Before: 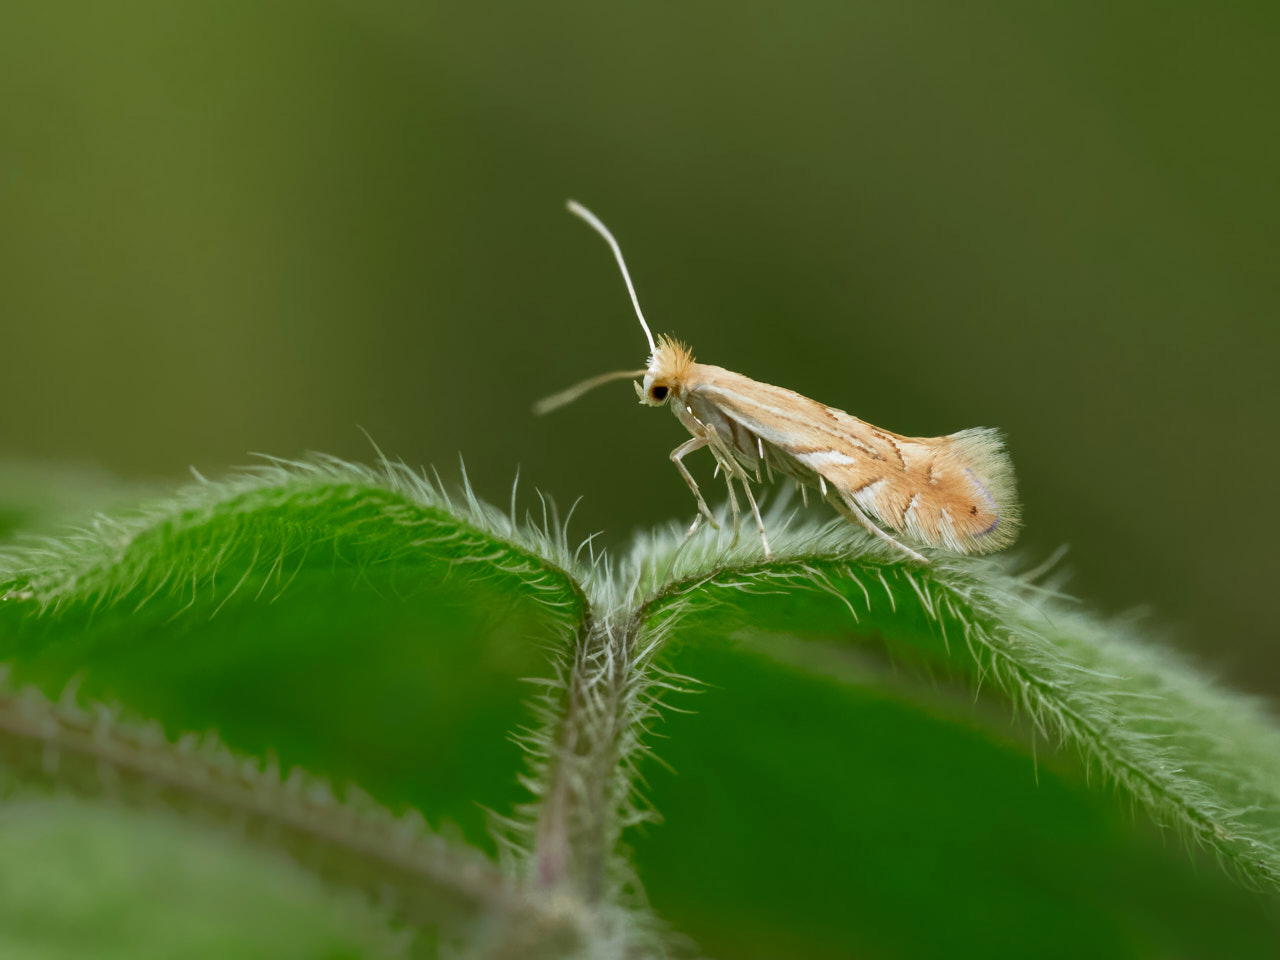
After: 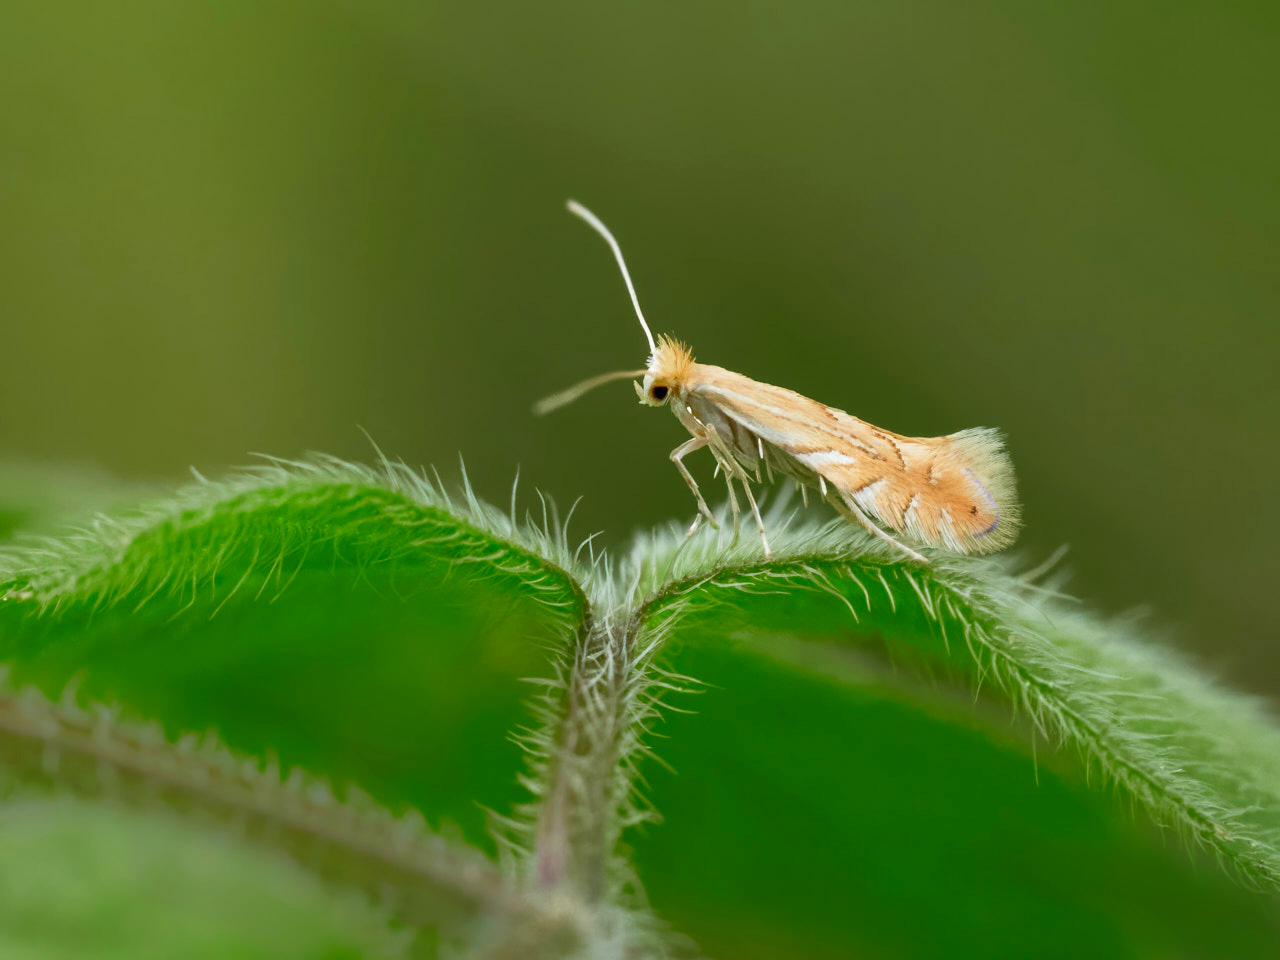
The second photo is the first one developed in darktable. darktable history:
contrast brightness saturation: contrast 0.071, brightness 0.085, saturation 0.182
